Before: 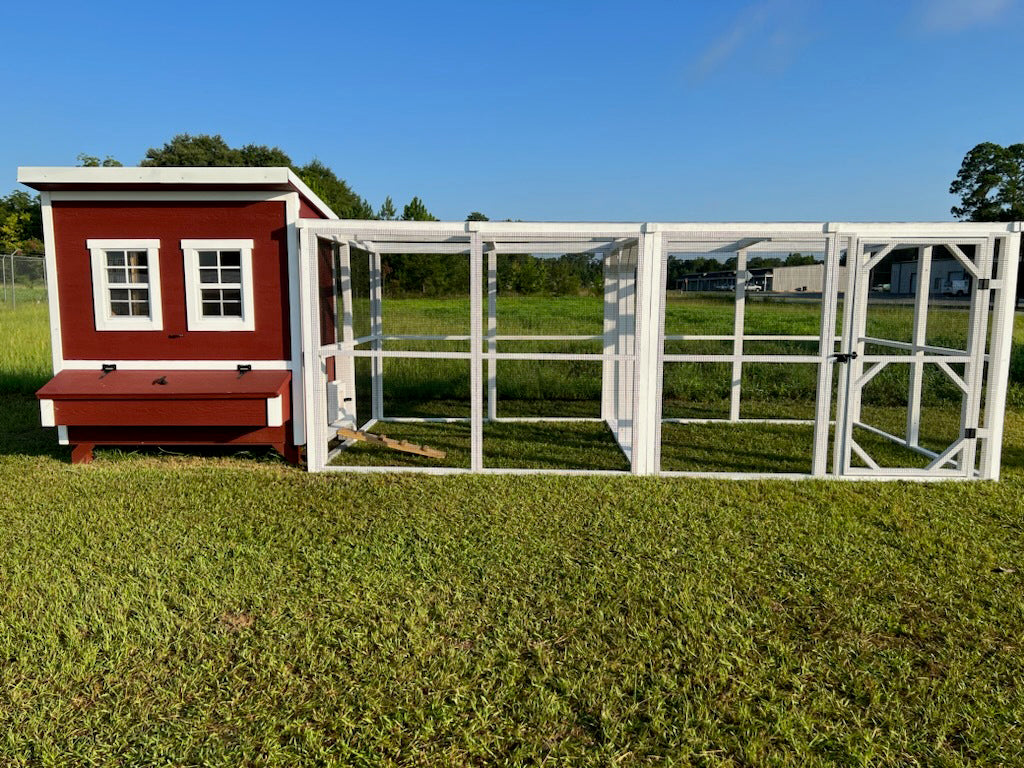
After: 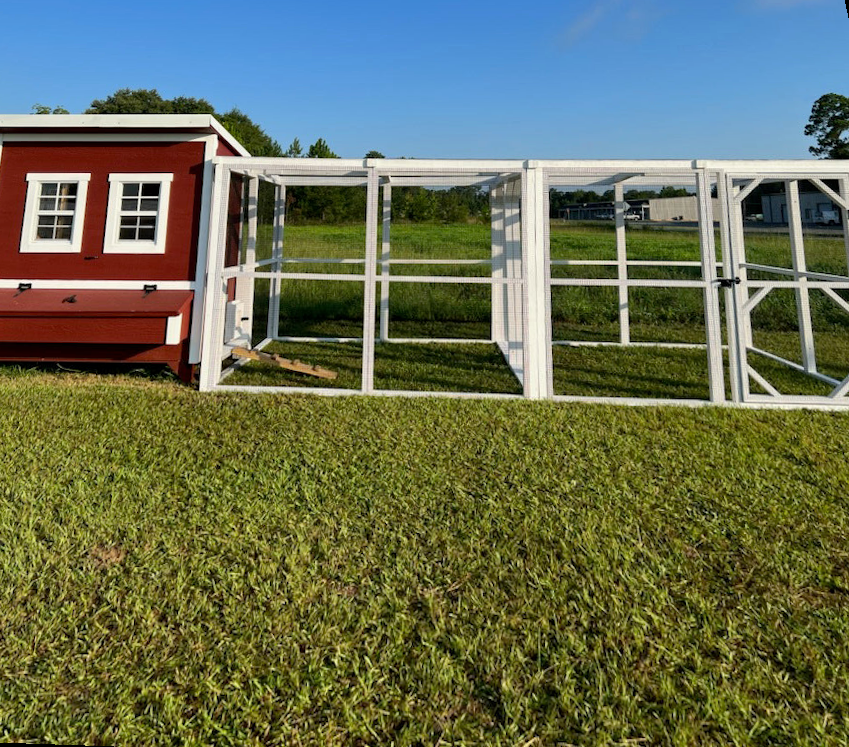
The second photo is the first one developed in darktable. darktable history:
rotate and perspective: rotation 0.72°, lens shift (vertical) -0.352, lens shift (horizontal) -0.051, crop left 0.152, crop right 0.859, crop top 0.019, crop bottom 0.964
